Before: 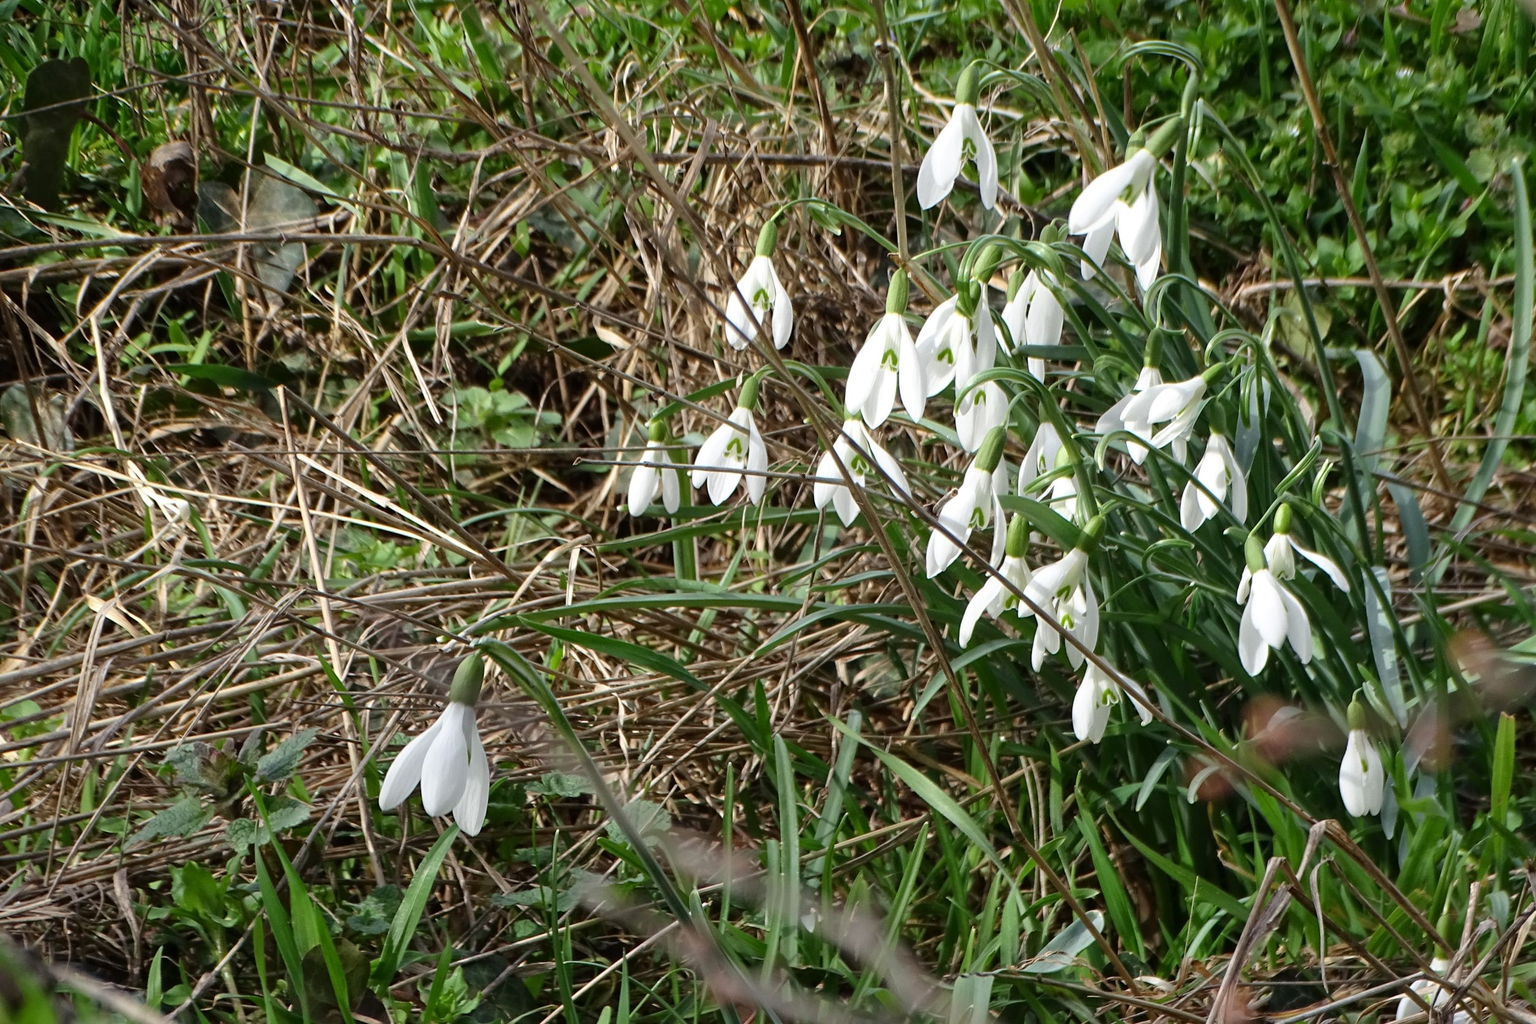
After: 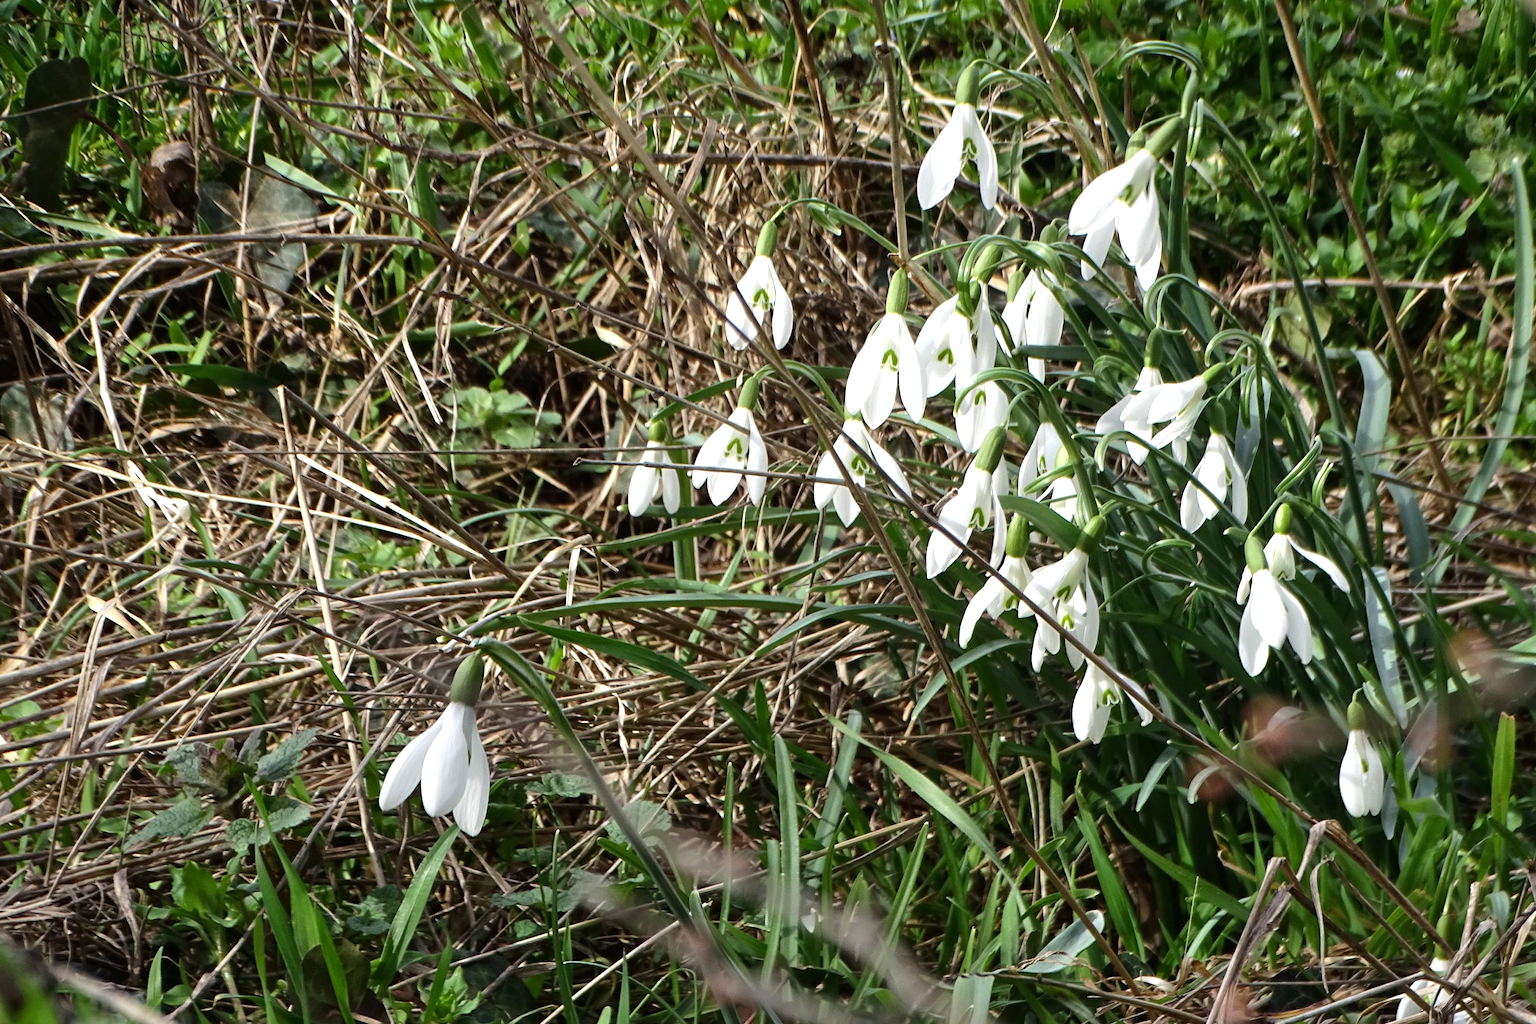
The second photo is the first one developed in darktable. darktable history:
tone equalizer: -8 EV -0.431 EV, -7 EV -0.366 EV, -6 EV -0.34 EV, -5 EV -0.26 EV, -3 EV 0.214 EV, -2 EV 0.333 EV, -1 EV 0.374 EV, +0 EV 0.429 EV, edges refinement/feathering 500, mask exposure compensation -1.57 EV, preserve details no
